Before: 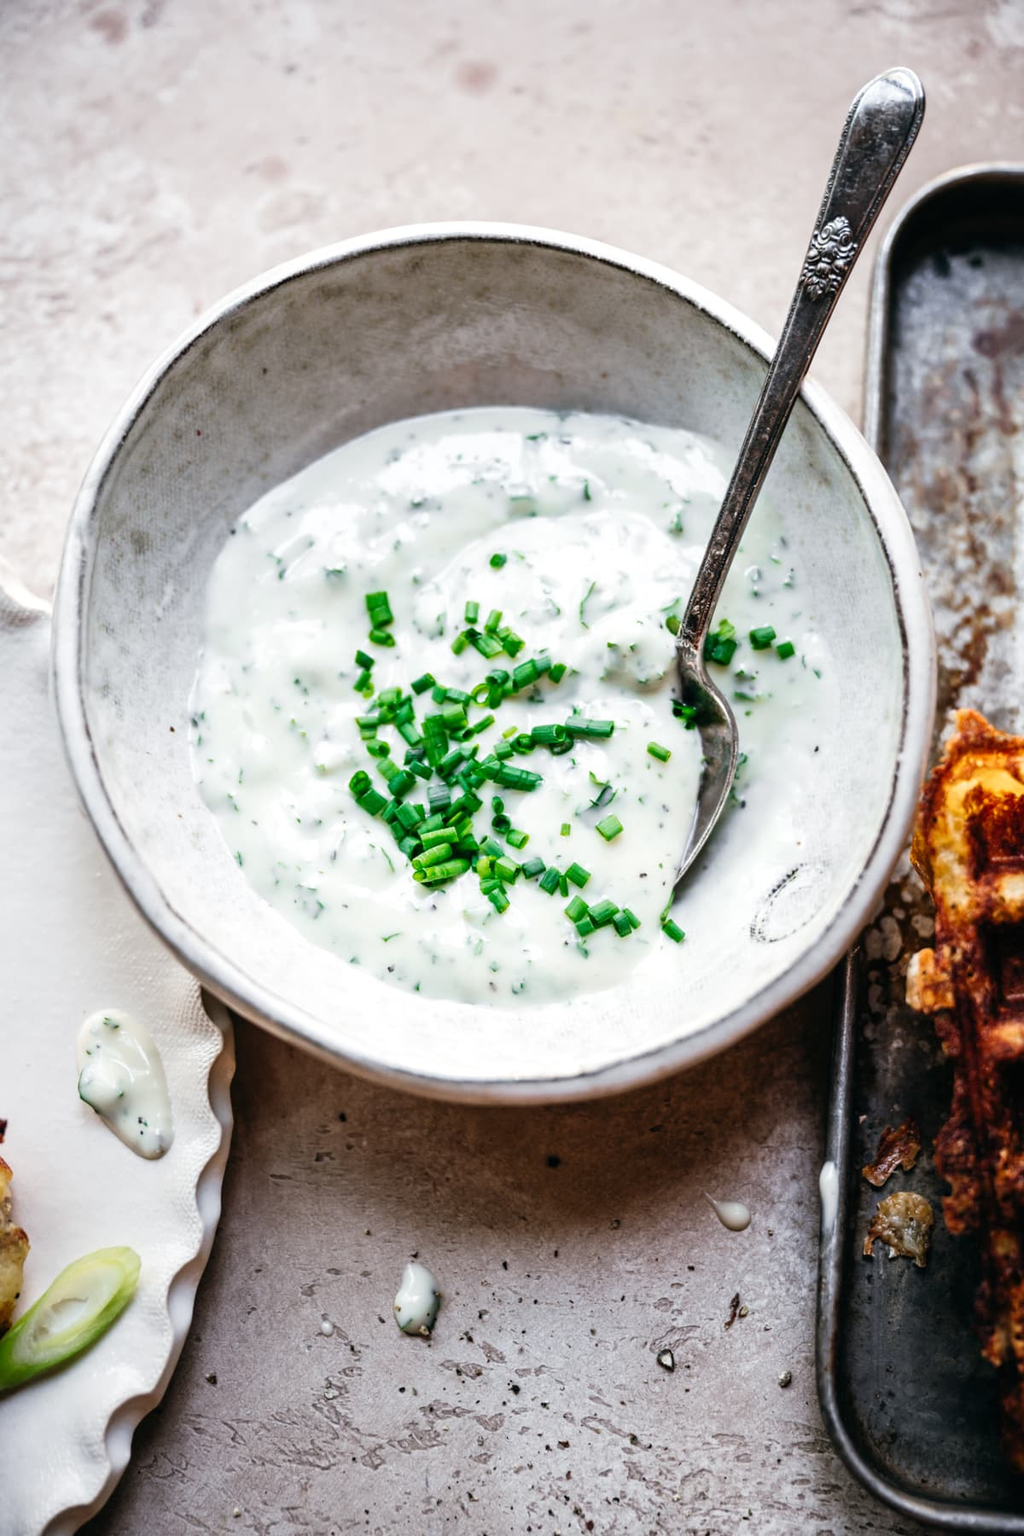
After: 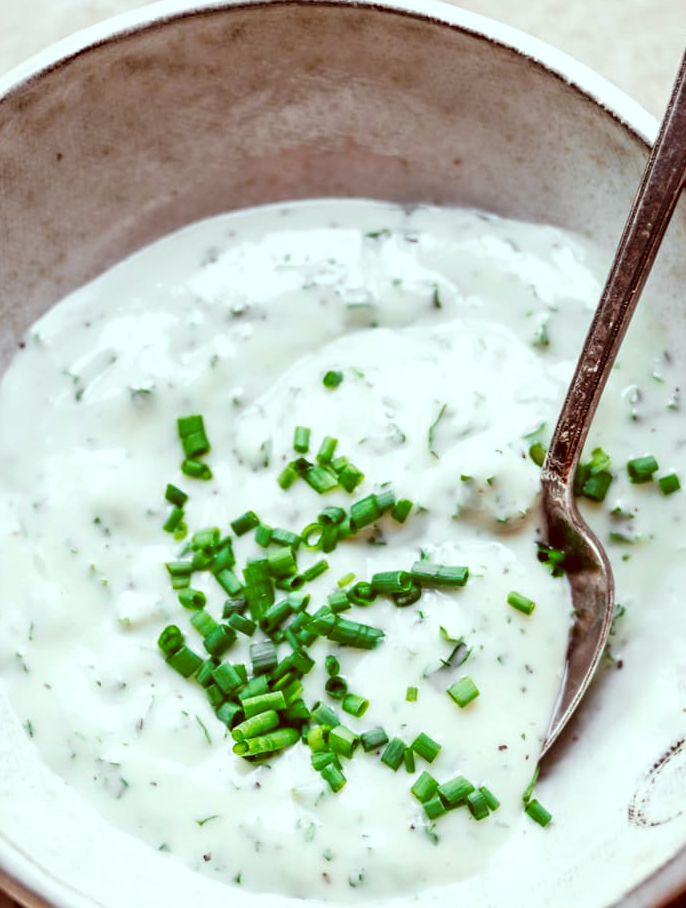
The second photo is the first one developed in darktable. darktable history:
crop: left 20.932%, top 15.471%, right 21.848%, bottom 34.081%
color correction: highlights a* -7.23, highlights b* -0.161, shadows a* 20.08, shadows b* 11.73
